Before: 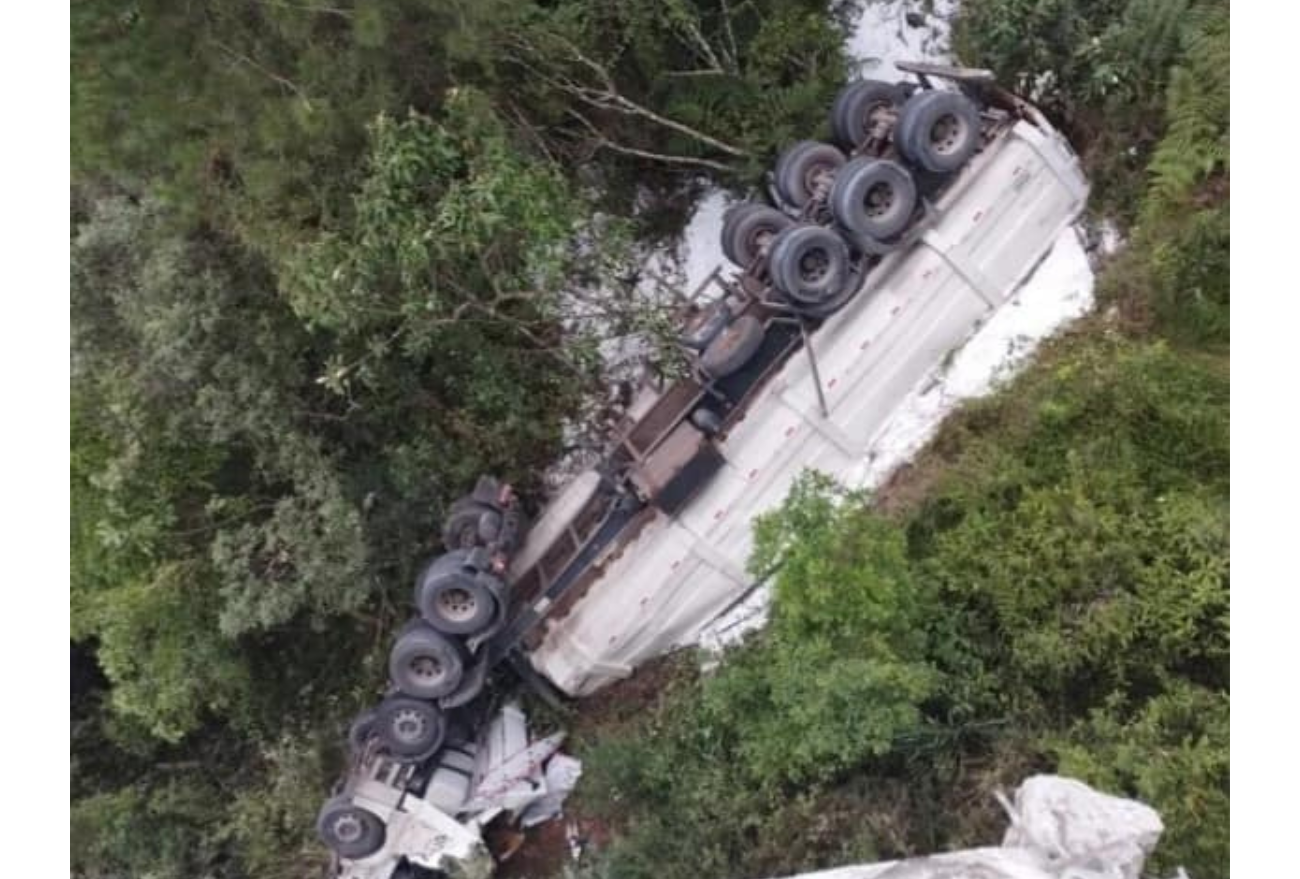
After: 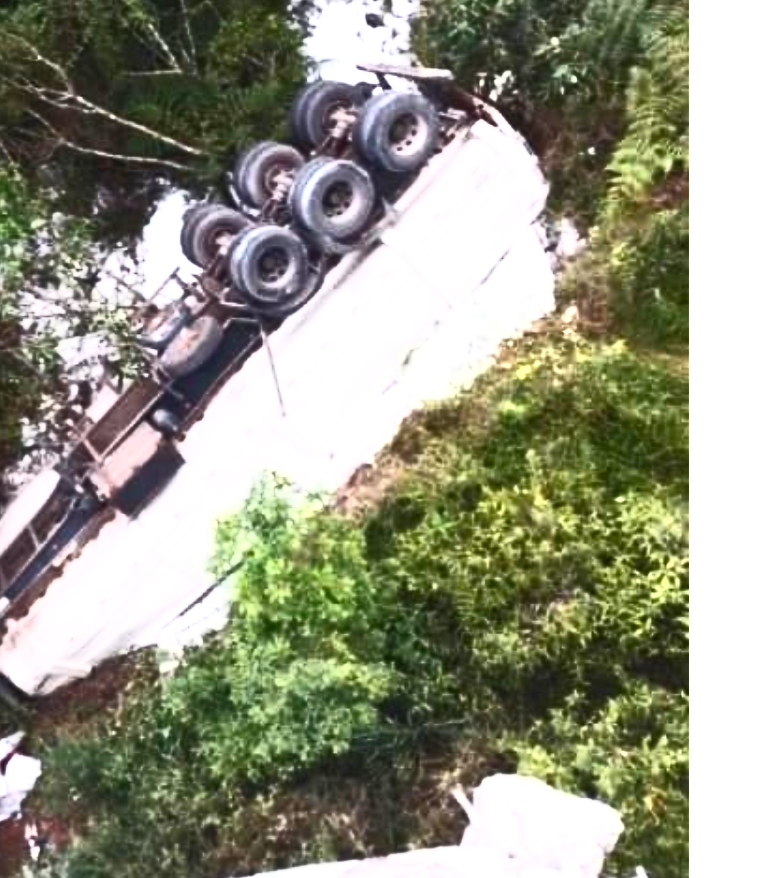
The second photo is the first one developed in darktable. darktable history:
crop: left 41.658%
color zones: curves: ch0 [(0.018, 0.548) (0.224, 0.64) (0.425, 0.447) (0.675, 0.575) (0.732, 0.579)]; ch1 [(0.066, 0.487) (0.25, 0.5) (0.404, 0.43) (0.75, 0.421) (0.956, 0.421)]; ch2 [(0.044, 0.561) (0.215, 0.465) (0.399, 0.544) (0.465, 0.548) (0.614, 0.447) (0.724, 0.43) (0.882, 0.623) (0.956, 0.632)]
contrast brightness saturation: contrast 0.842, brightness 0.601, saturation 0.606
